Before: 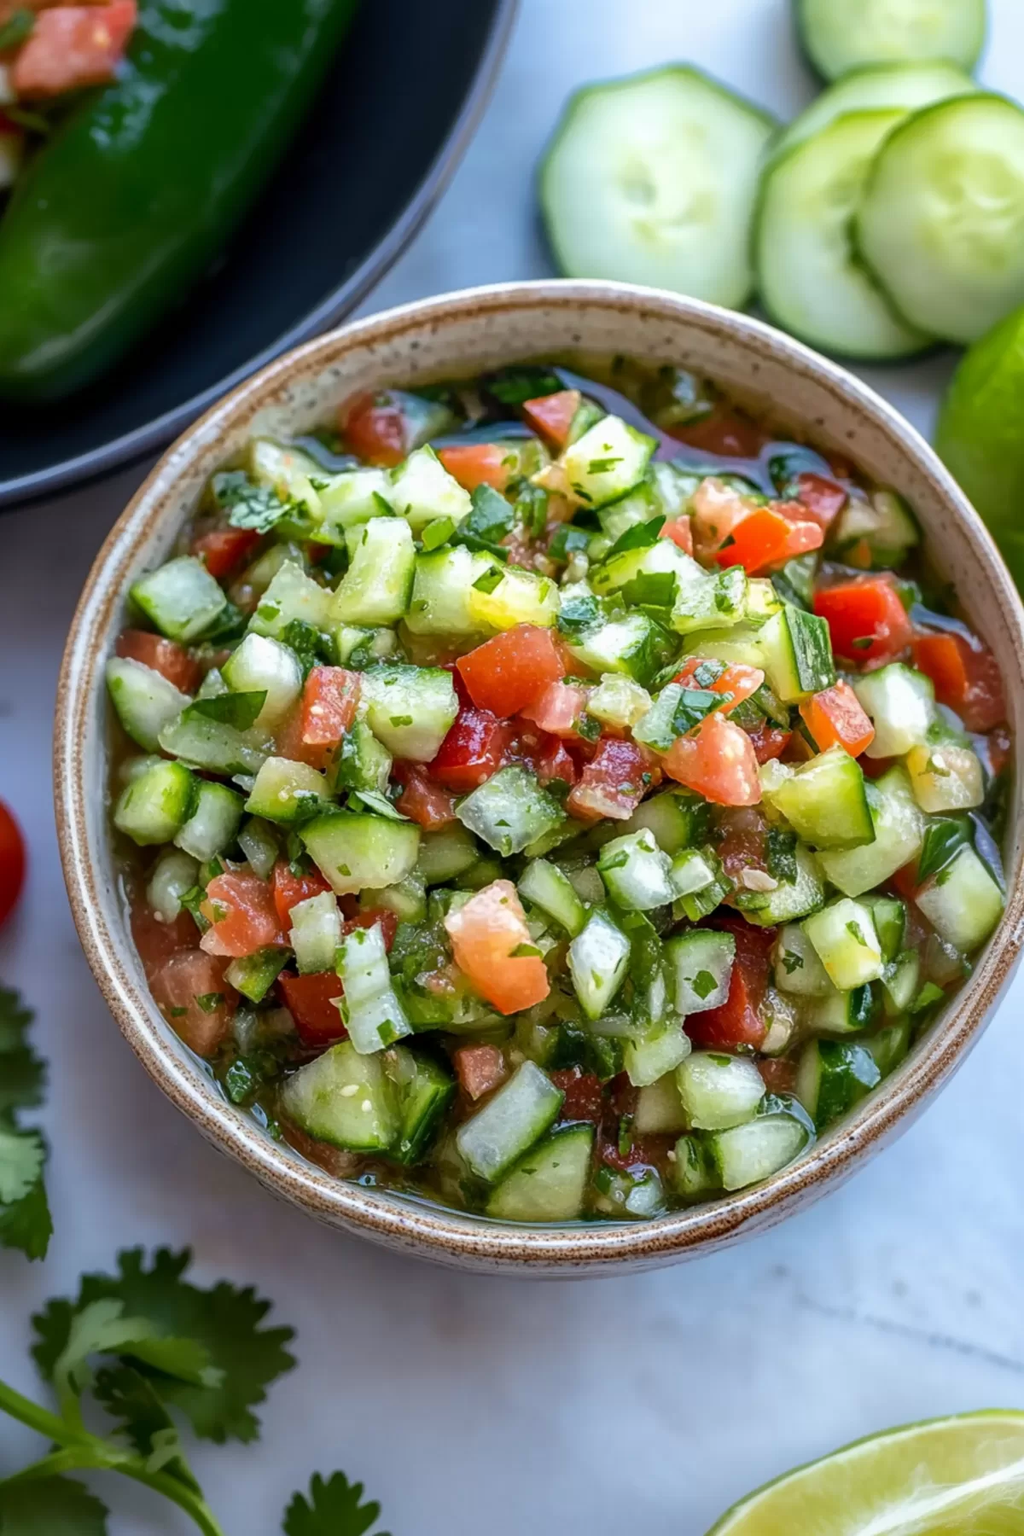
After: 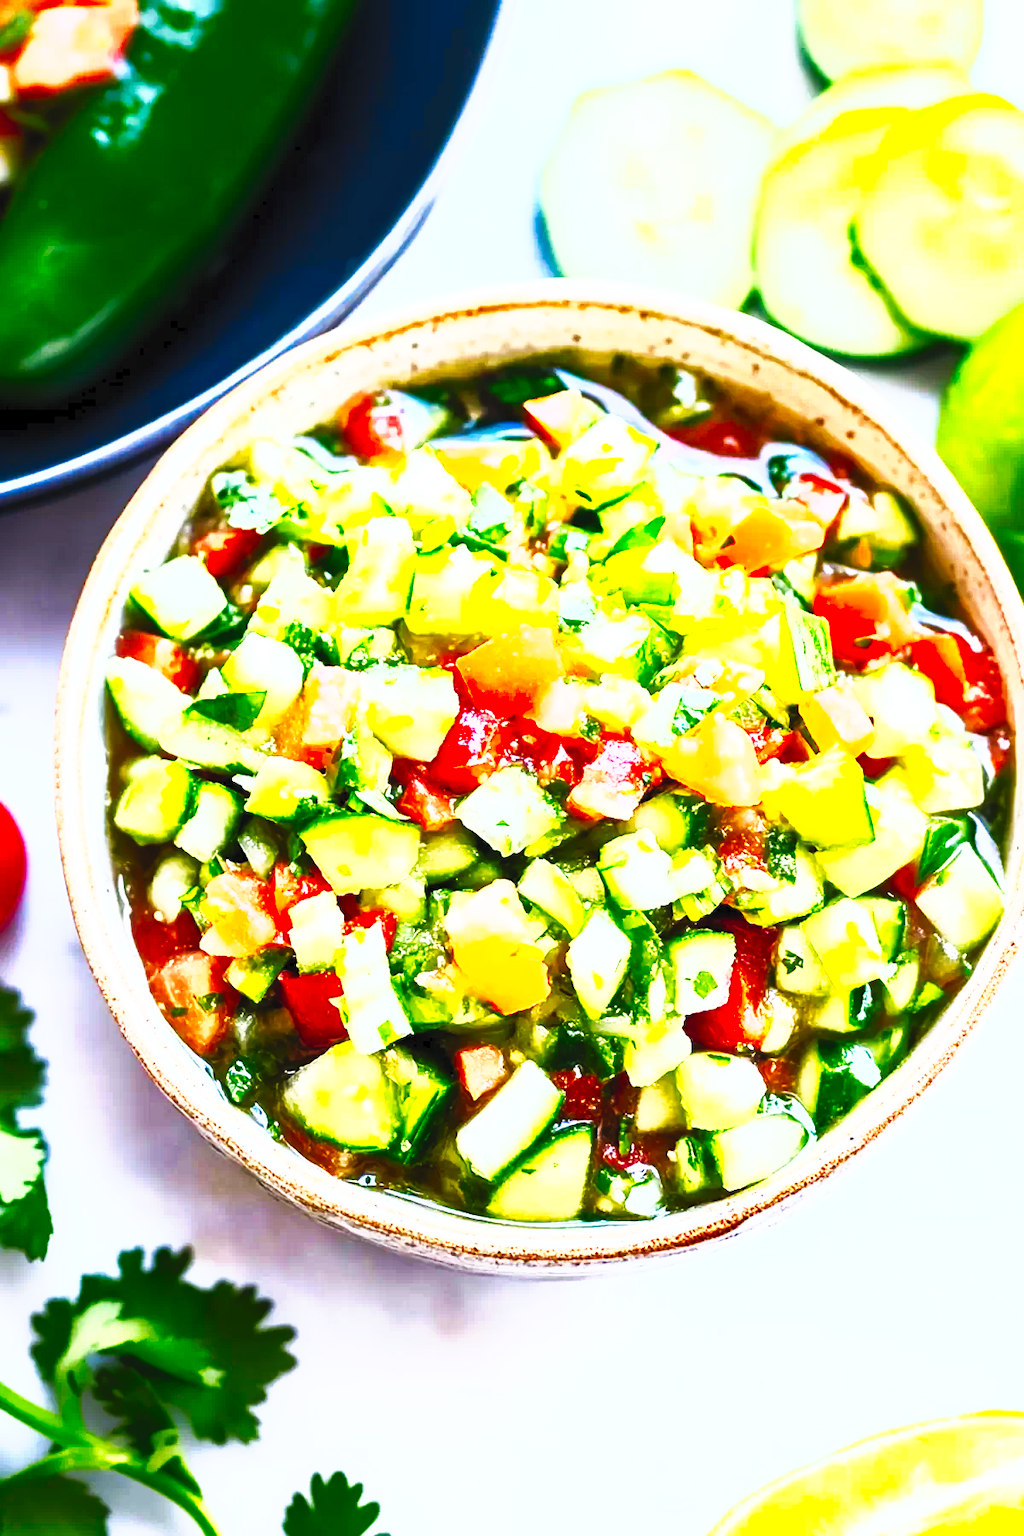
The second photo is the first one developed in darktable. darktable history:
tone equalizer: -8 EV -0.409 EV, -7 EV -0.415 EV, -6 EV -0.336 EV, -5 EV -0.204 EV, -3 EV 0.241 EV, -2 EV 0.358 EV, -1 EV 0.411 EV, +0 EV 0.39 EV, mask exposure compensation -0.49 EV
tone curve: curves: ch0 [(0, 0) (0.003, 0.003) (0.011, 0.009) (0.025, 0.022) (0.044, 0.037) (0.069, 0.051) (0.1, 0.079) (0.136, 0.114) (0.177, 0.152) (0.224, 0.212) (0.277, 0.281) (0.335, 0.358) (0.399, 0.459) (0.468, 0.573) (0.543, 0.684) (0.623, 0.779) (0.709, 0.866) (0.801, 0.949) (0.898, 0.98) (1, 1)], preserve colors none
contrast brightness saturation: contrast 0.982, brightness 0.989, saturation 0.992
